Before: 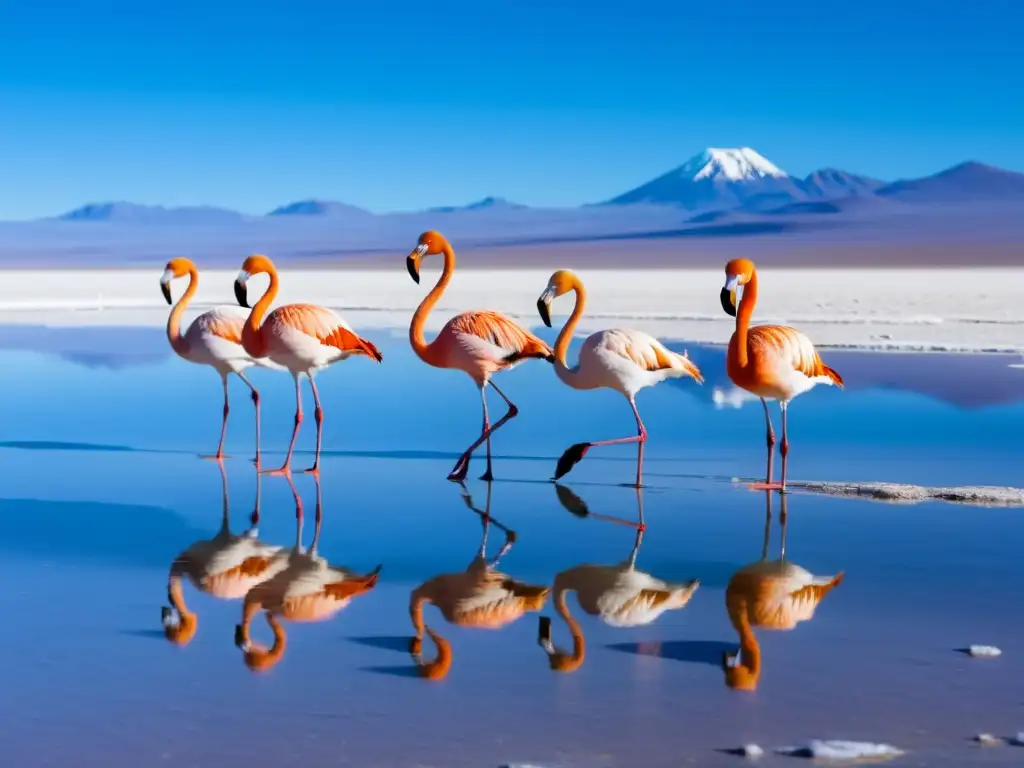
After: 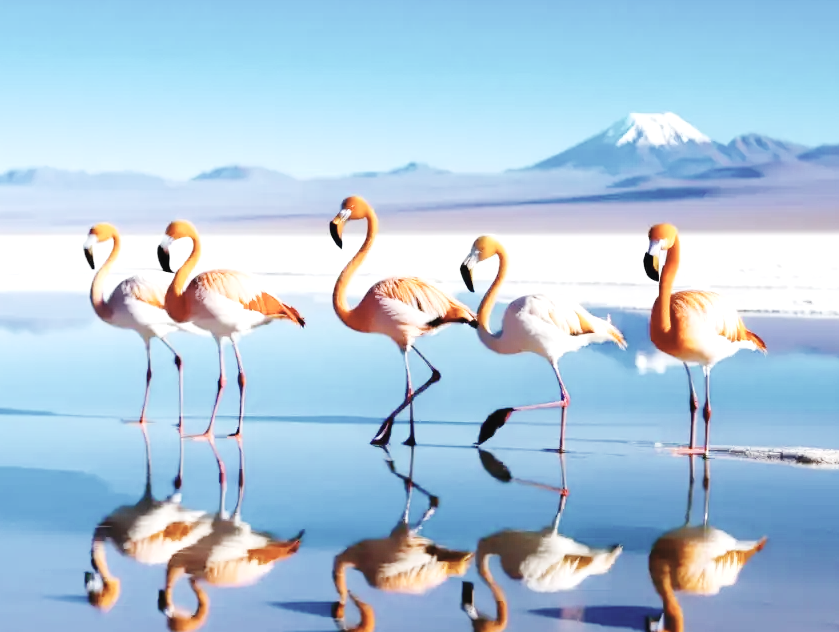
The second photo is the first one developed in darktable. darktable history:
exposure: black level correction 0, exposure 0.898 EV, compensate exposure bias true, compensate highlight preservation false
crop and rotate: left 7.522%, top 4.593%, right 10.534%, bottom 13.103%
contrast brightness saturation: contrast -0.053, saturation -0.404
base curve: curves: ch0 [(0, 0) (0.036, 0.025) (0.121, 0.166) (0.206, 0.329) (0.605, 0.79) (1, 1)], preserve colors none
